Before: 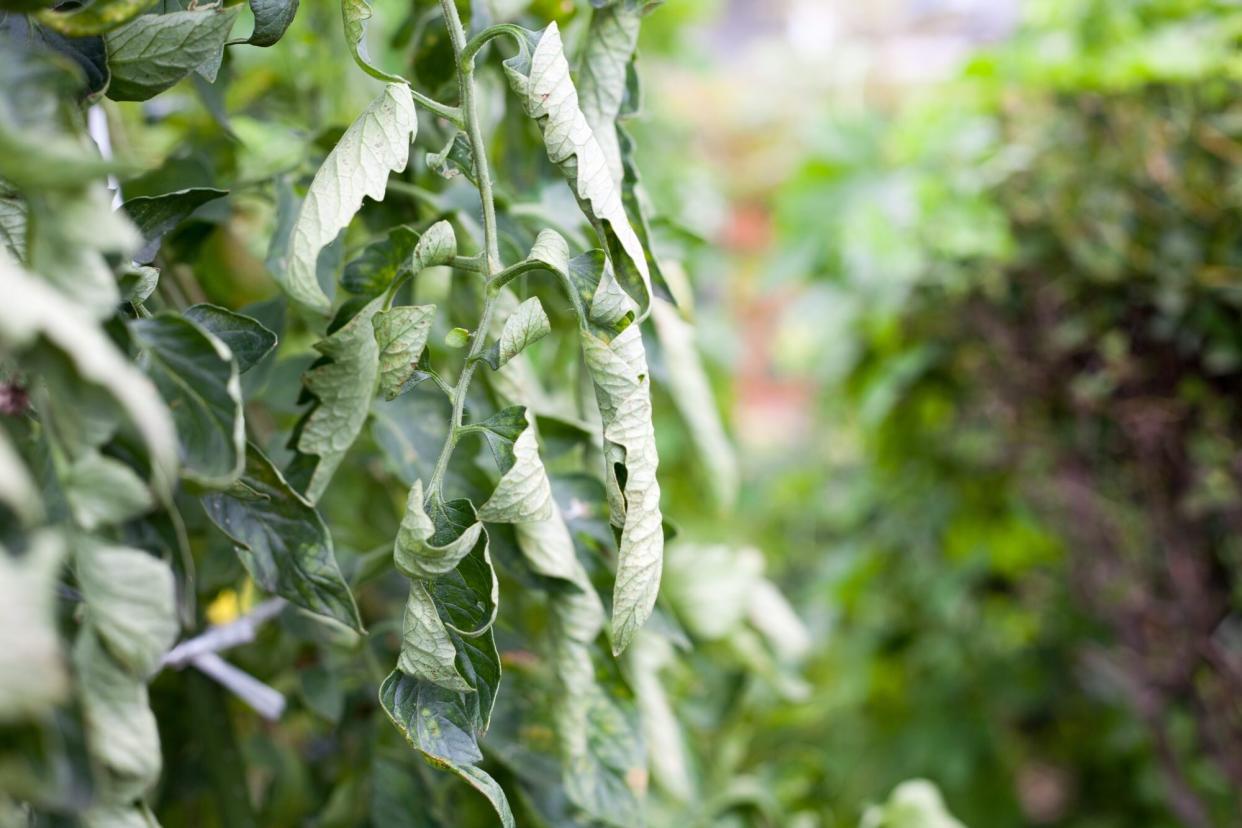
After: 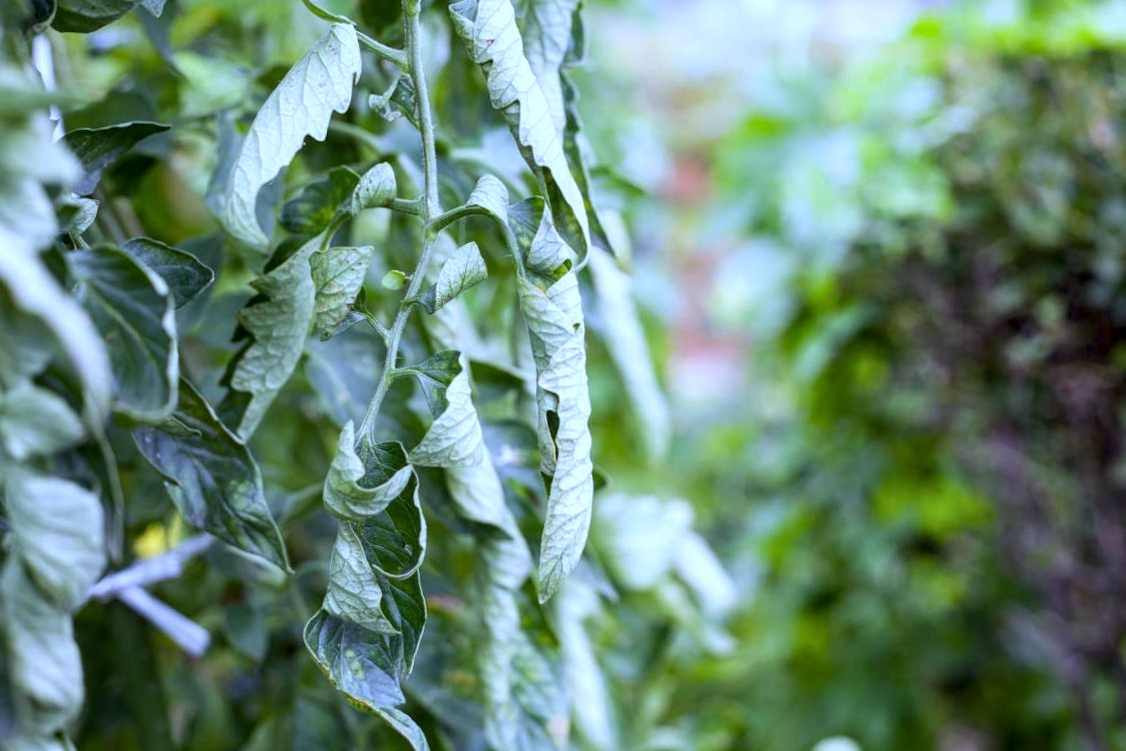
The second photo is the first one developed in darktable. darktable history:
crop and rotate: angle -1.96°, left 3.097%, top 4.154%, right 1.586%, bottom 0.529%
white balance: red 0.871, blue 1.249
local contrast: on, module defaults
